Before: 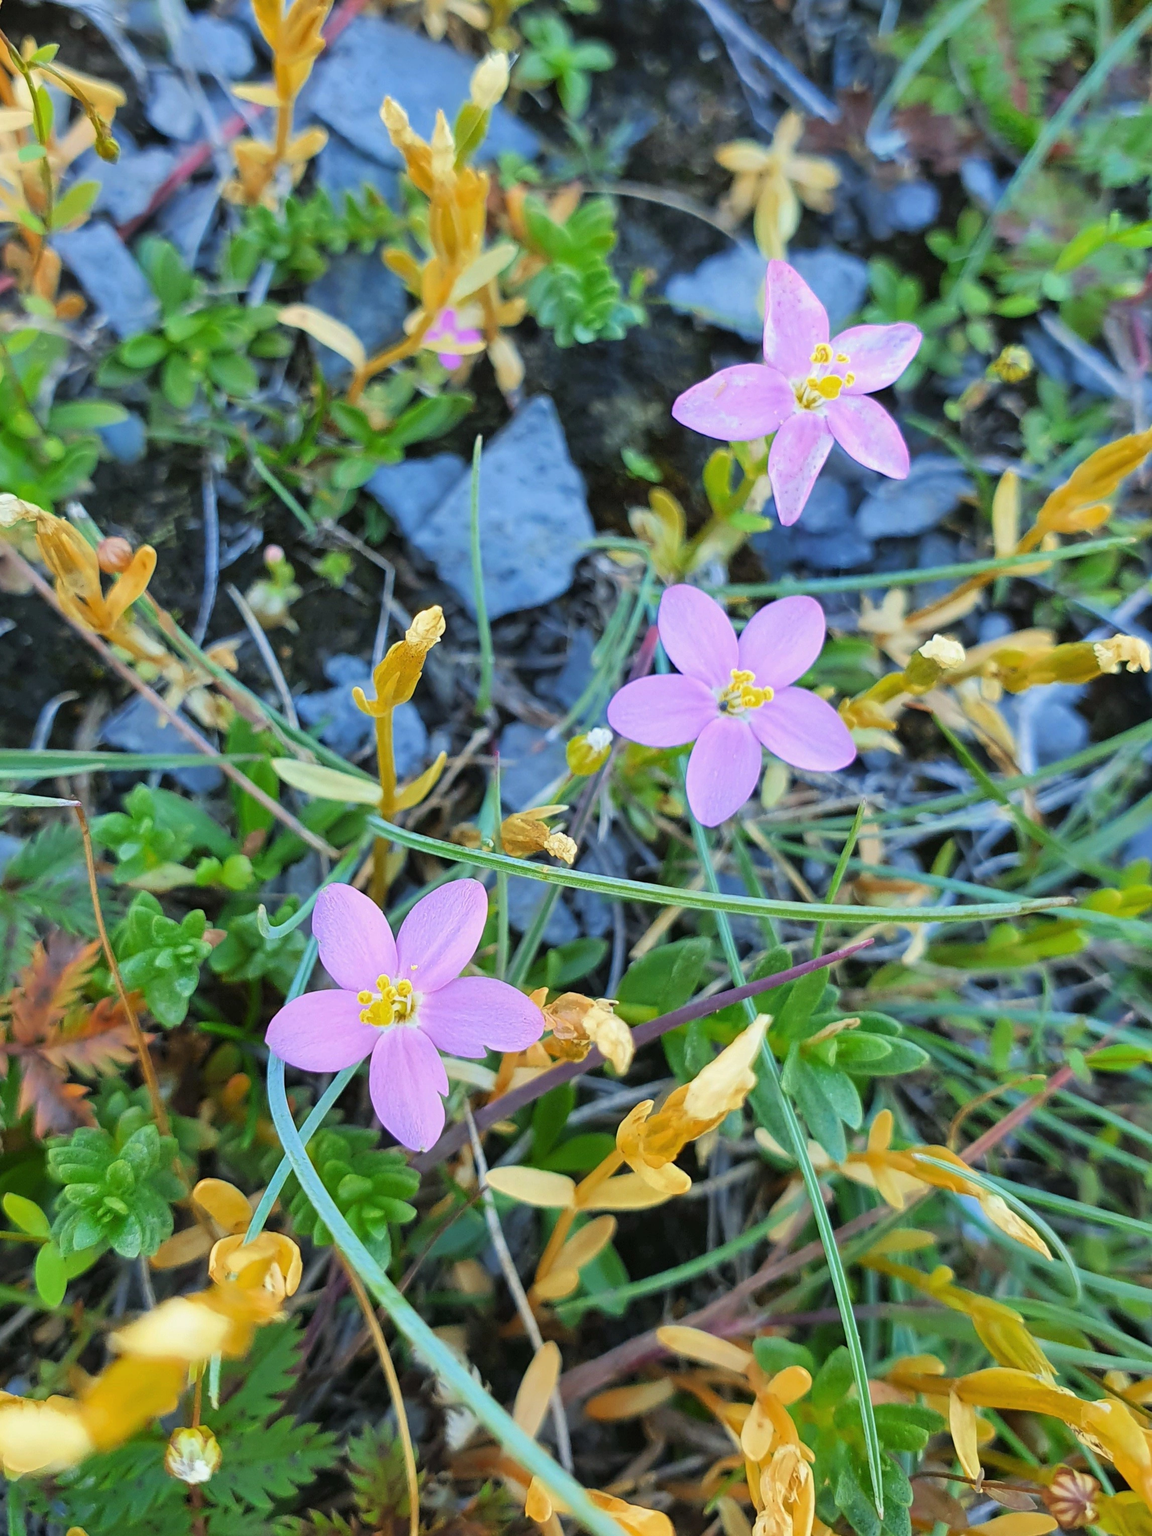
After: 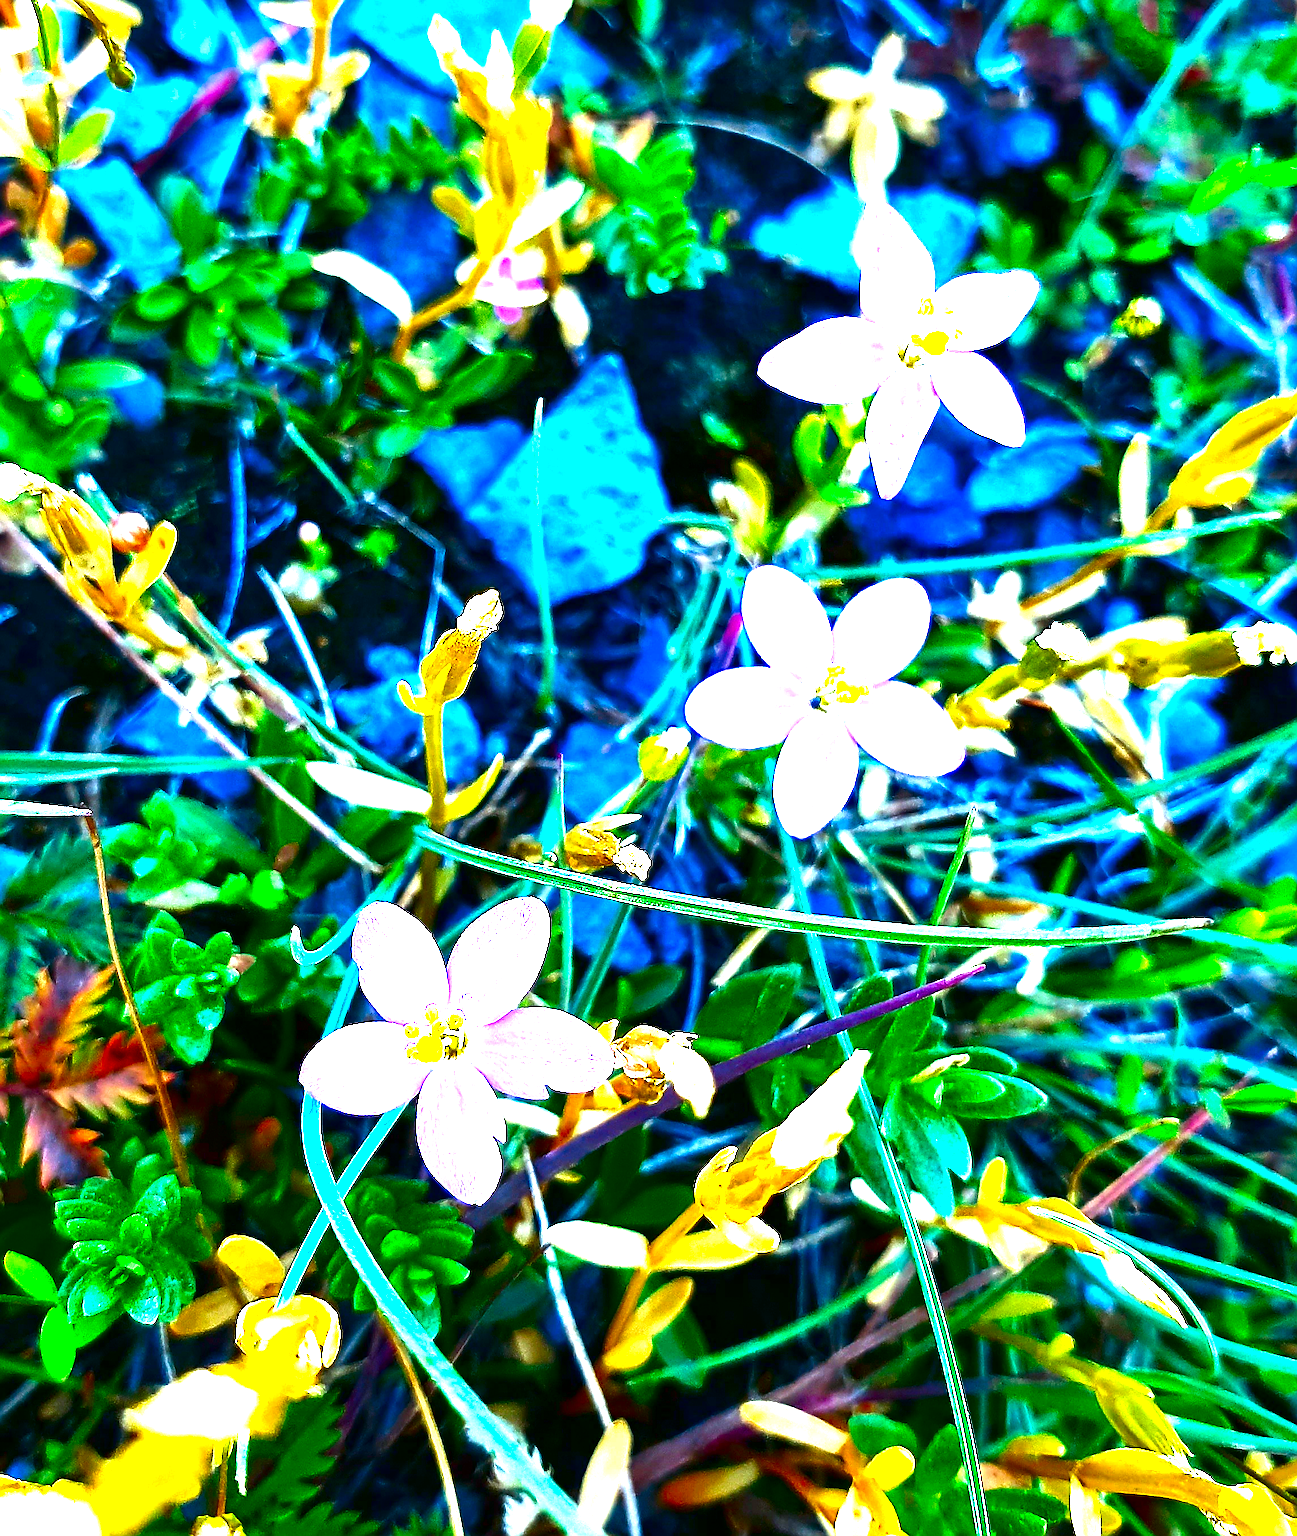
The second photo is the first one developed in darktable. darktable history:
sharpen: radius 1.401, amount 1.254, threshold 0.745
exposure: black level correction 0, exposure 1.478 EV, compensate highlight preservation false
contrast brightness saturation: brightness -0.983, saturation 0.992
crop and rotate: top 5.455%, bottom 5.824%
color calibration: x 0.37, y 0.382, temperature 4317.08 K
